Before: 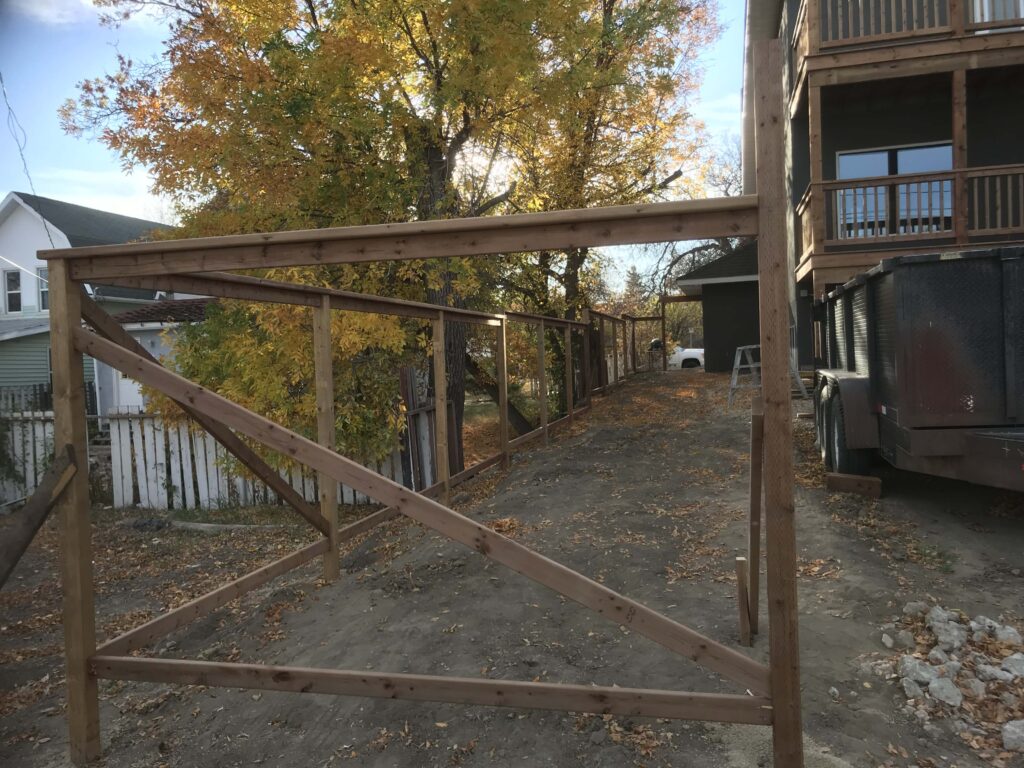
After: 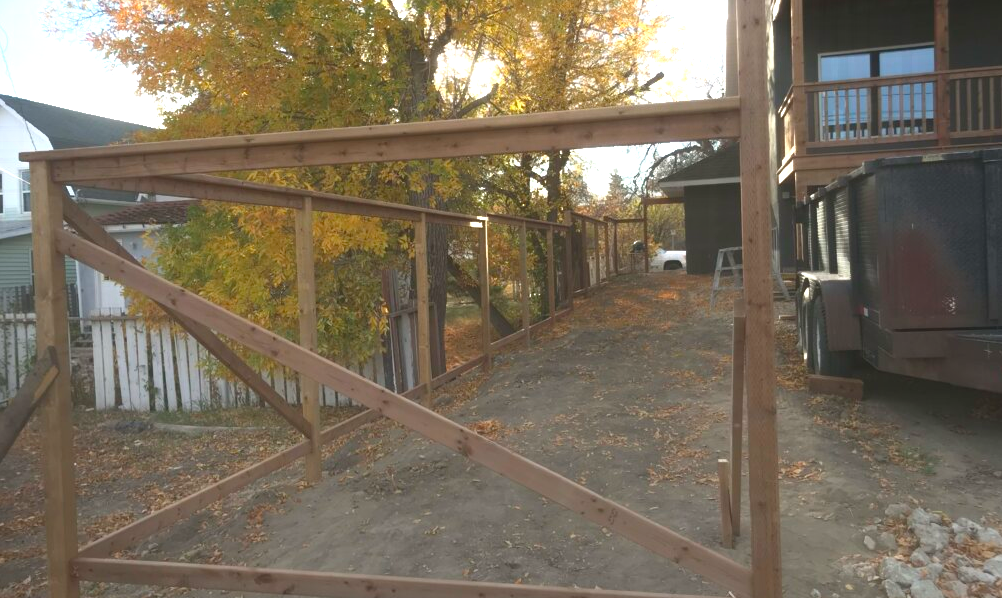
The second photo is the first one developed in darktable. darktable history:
contrast equalizer: octaves 7, y [[0.6 ×6], [0.55 ×6], [0 ×6], [0 ×6], [0 ×6]], mix -1
crop and rotate: left 1.814%, top 12.818%, right 0.25%, bottom 9.225%
exposure: exposure 0.943 EV, compensate highlight preservation false
